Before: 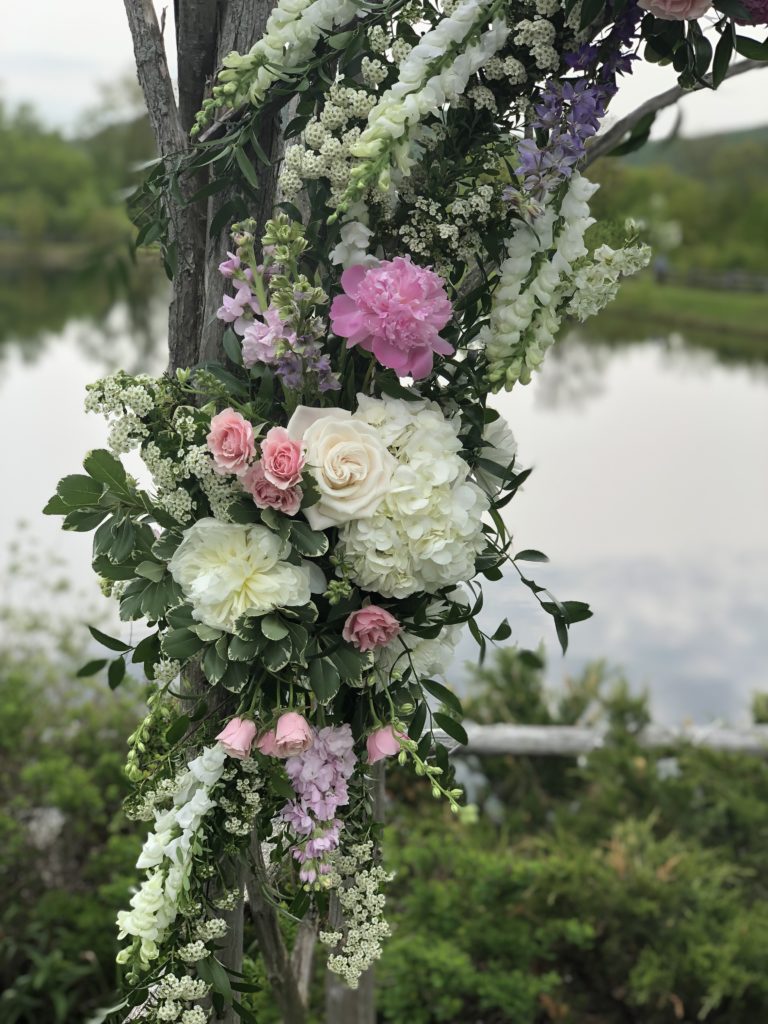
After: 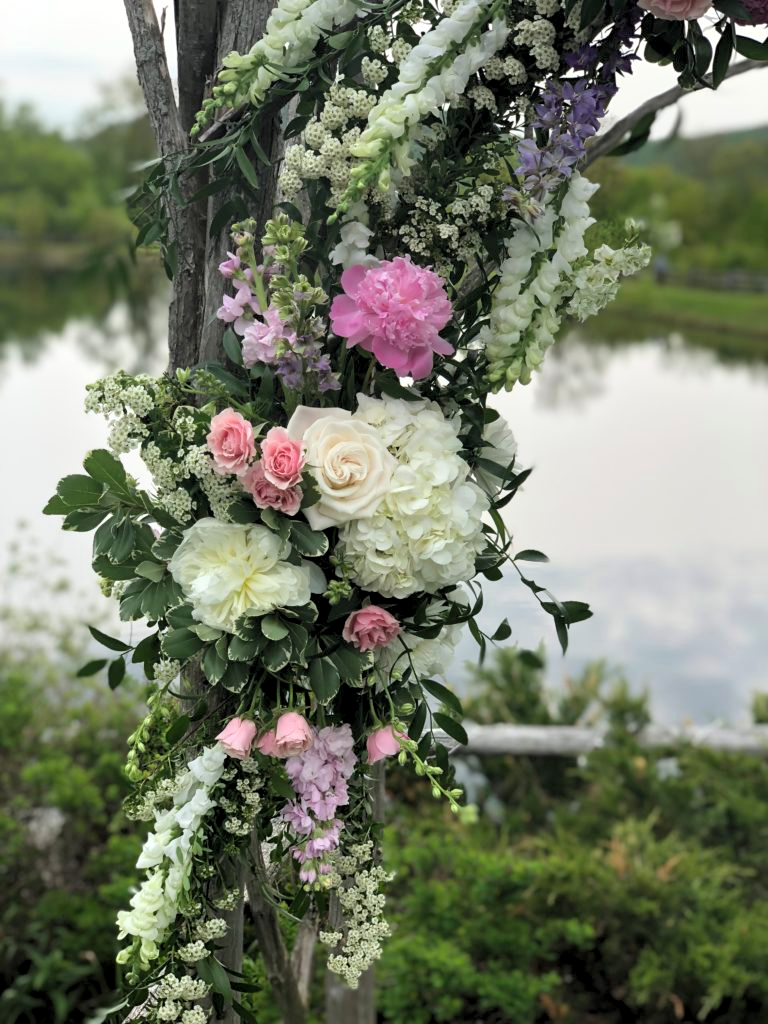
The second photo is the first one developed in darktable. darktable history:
levels: levels [0.073, 0.497, 0.972]
rotate and perspective: crop left 0, crop top 0
